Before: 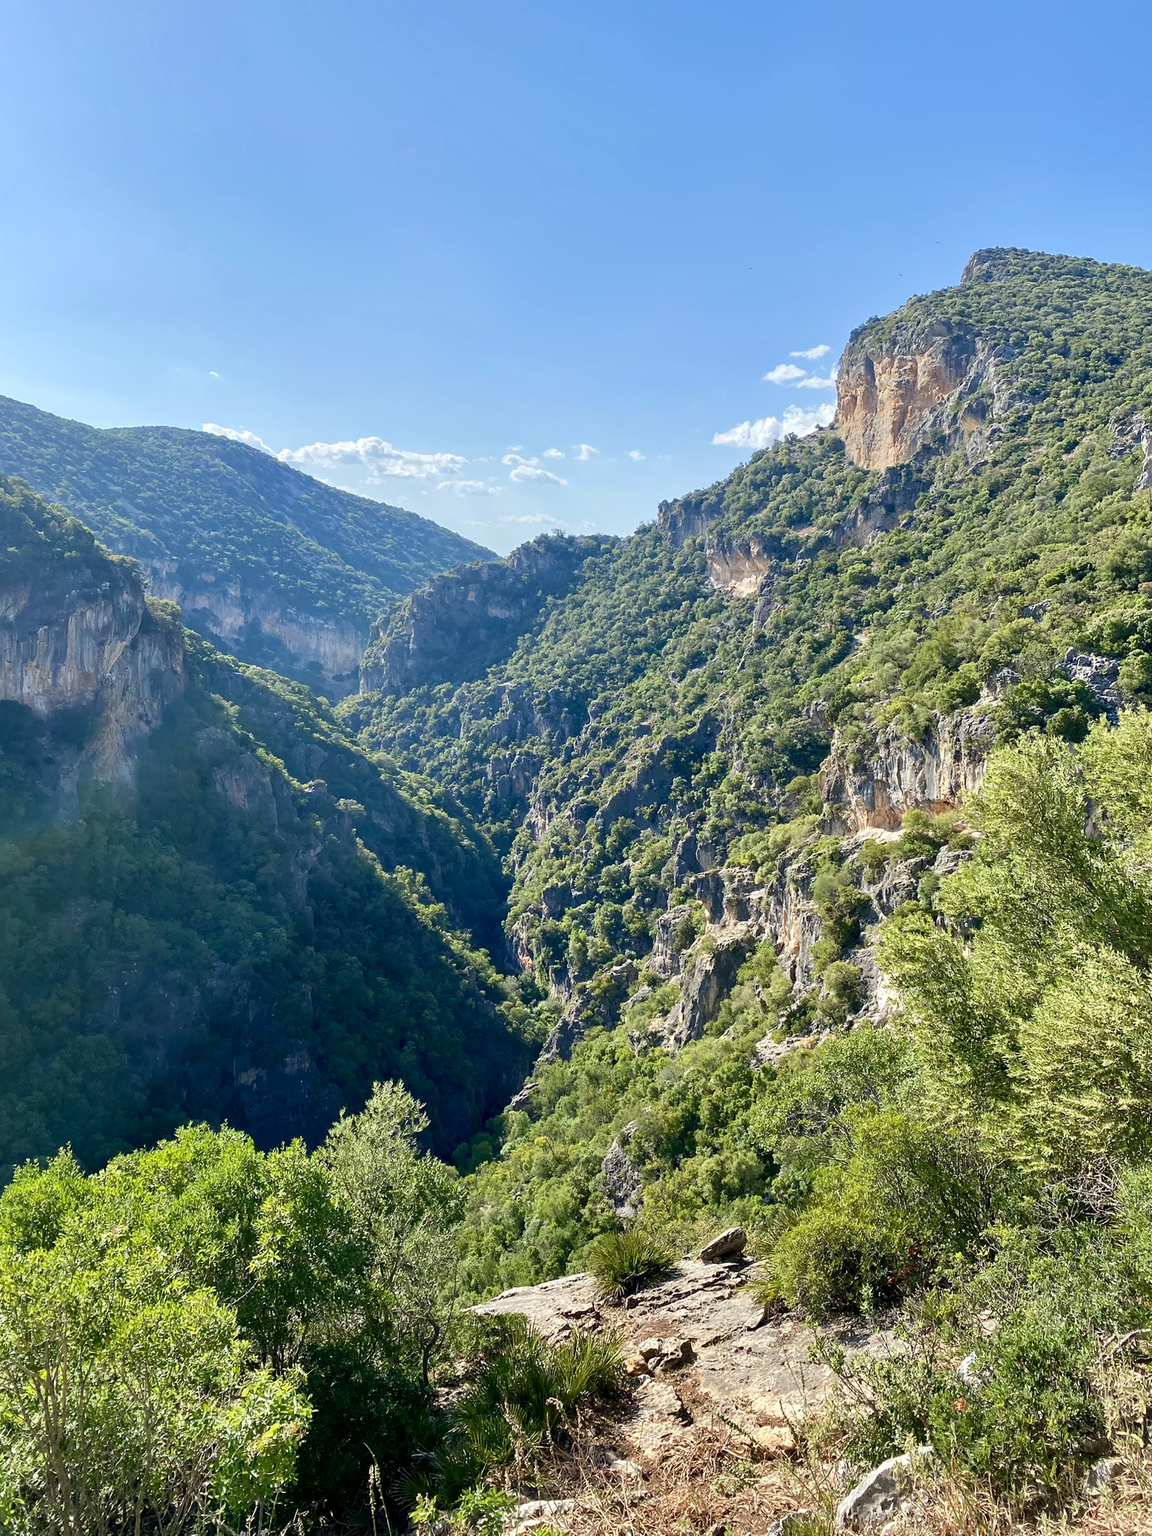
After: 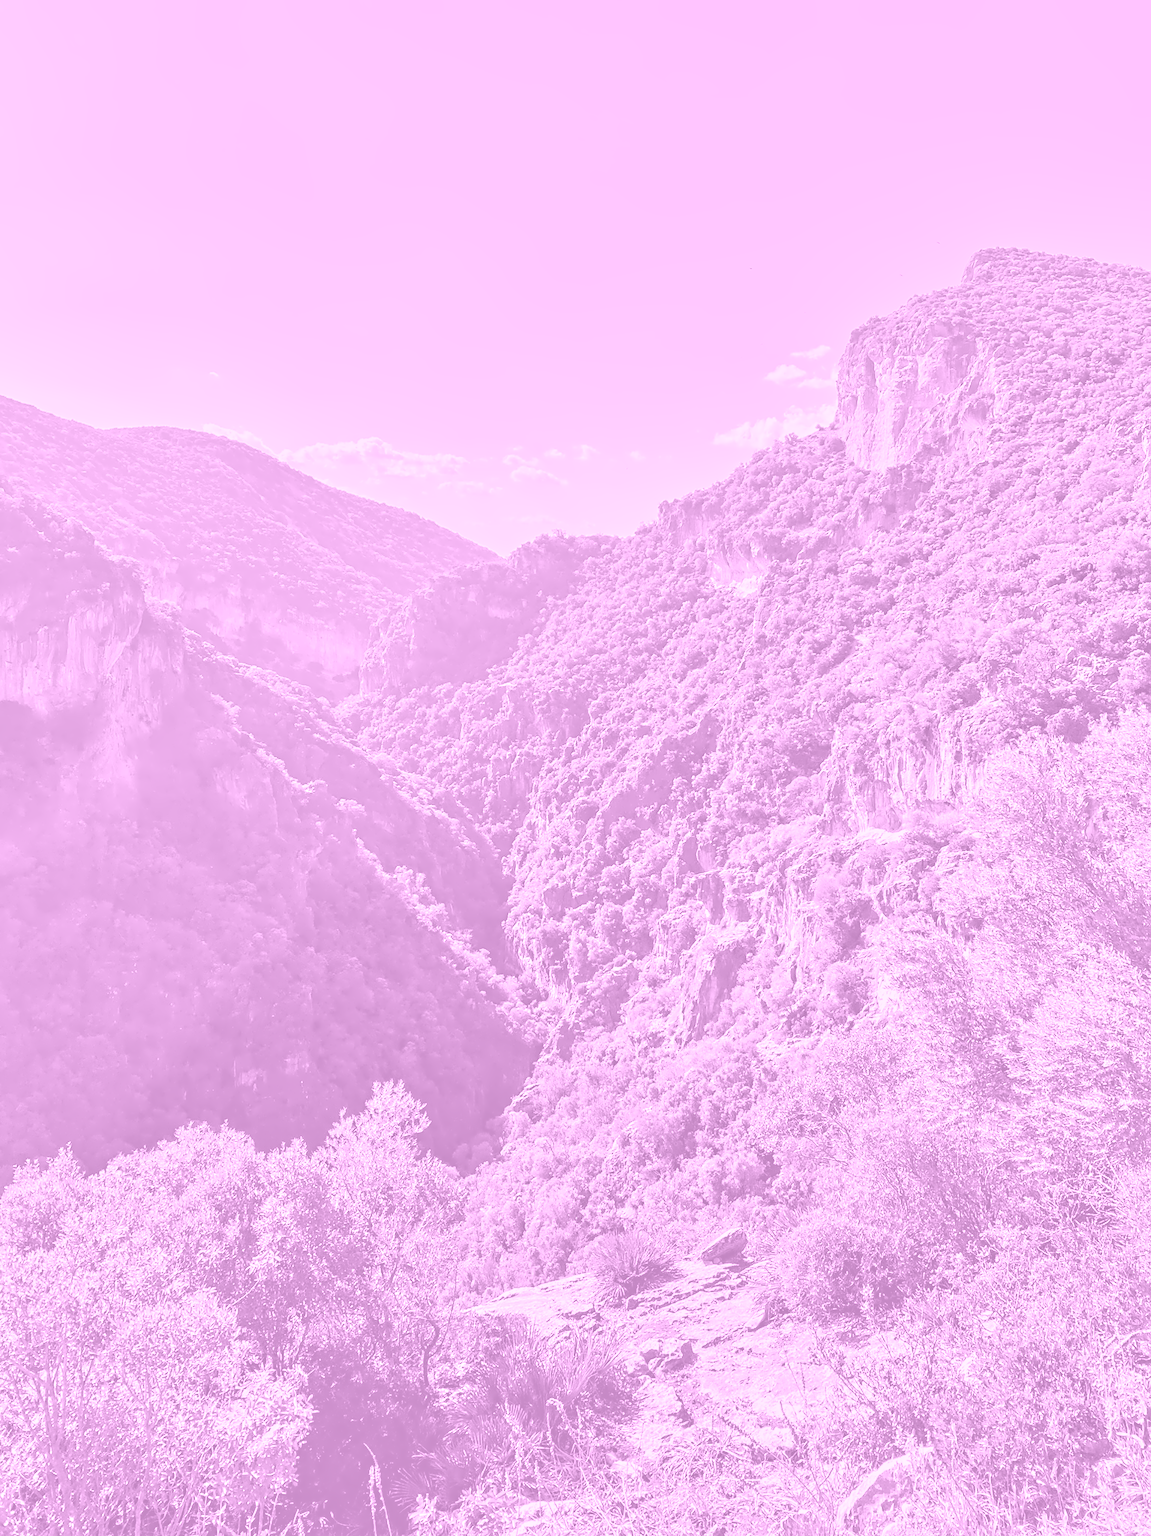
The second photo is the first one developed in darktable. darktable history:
shadows and highlights: soften with gaussian
contrast equalizer: octaves 7, y [[0.5, 0.542, 0.583, 0.625, 0.667, 0.708], [0.5 ×6], [0.5 ×6], [0, 0.033, 0.067, 0.1, 0.133, 0.167], [0, 0.05, 0.1, 0.15, 0.2, 0.25]]
colorize: hue 331.2°, saturation 69%, source mix 30.28%, lightness 69.02%, version 1
